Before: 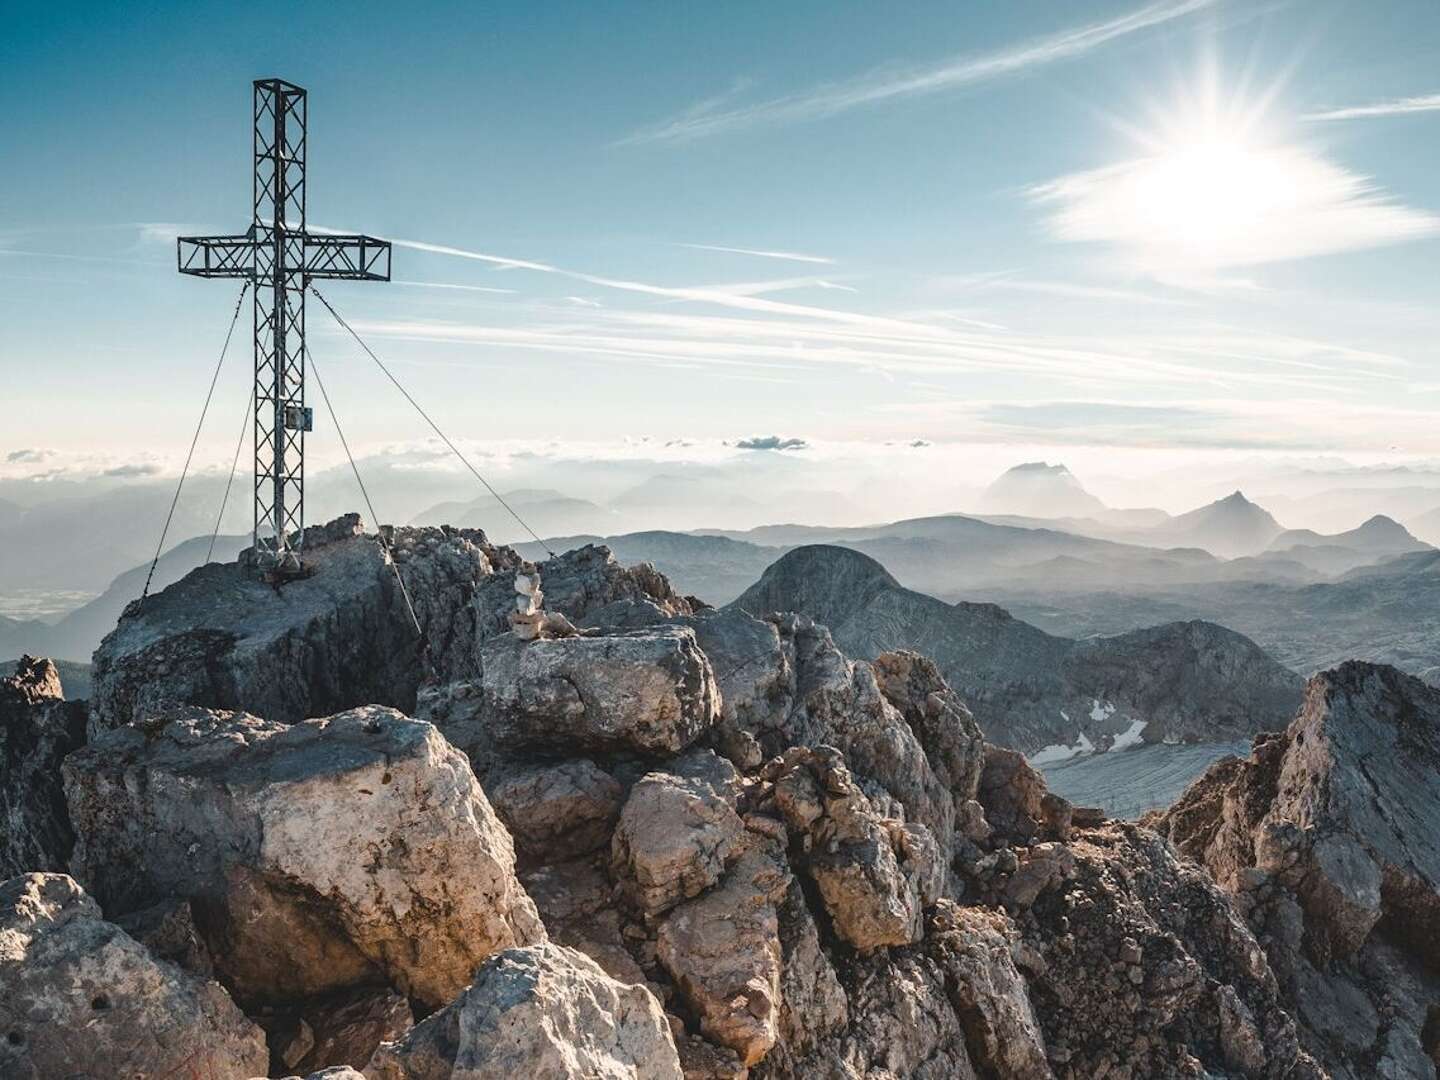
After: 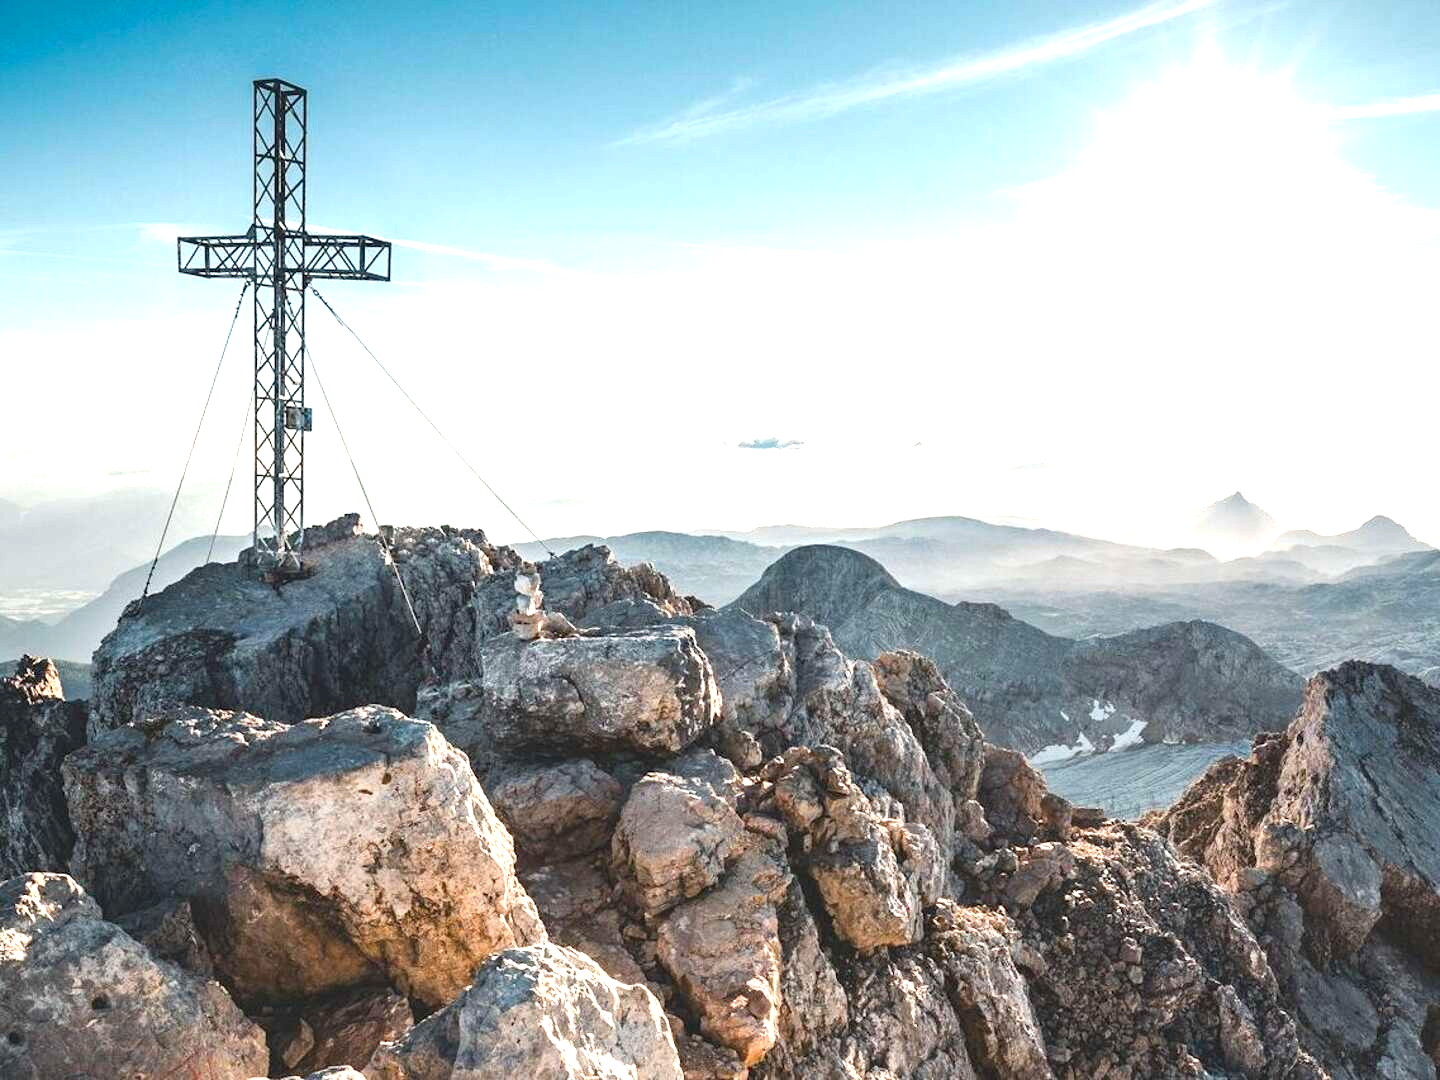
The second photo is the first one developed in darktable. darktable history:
exposure: black level correction 0.001, exposure 1 EV, compensate highlight preservation false
contrast brightness saturation: contrast 0.044, saturation 0.066
